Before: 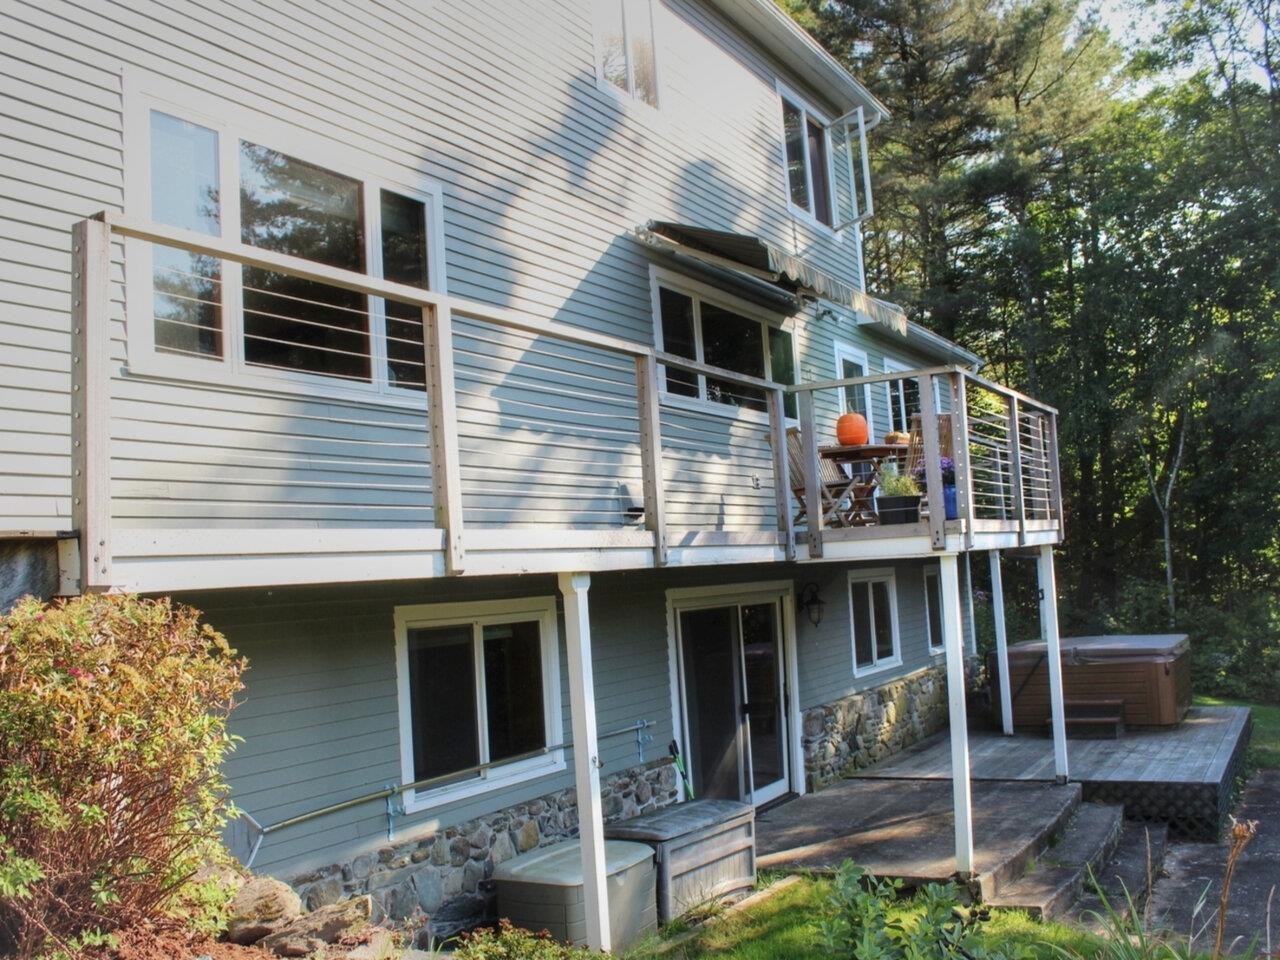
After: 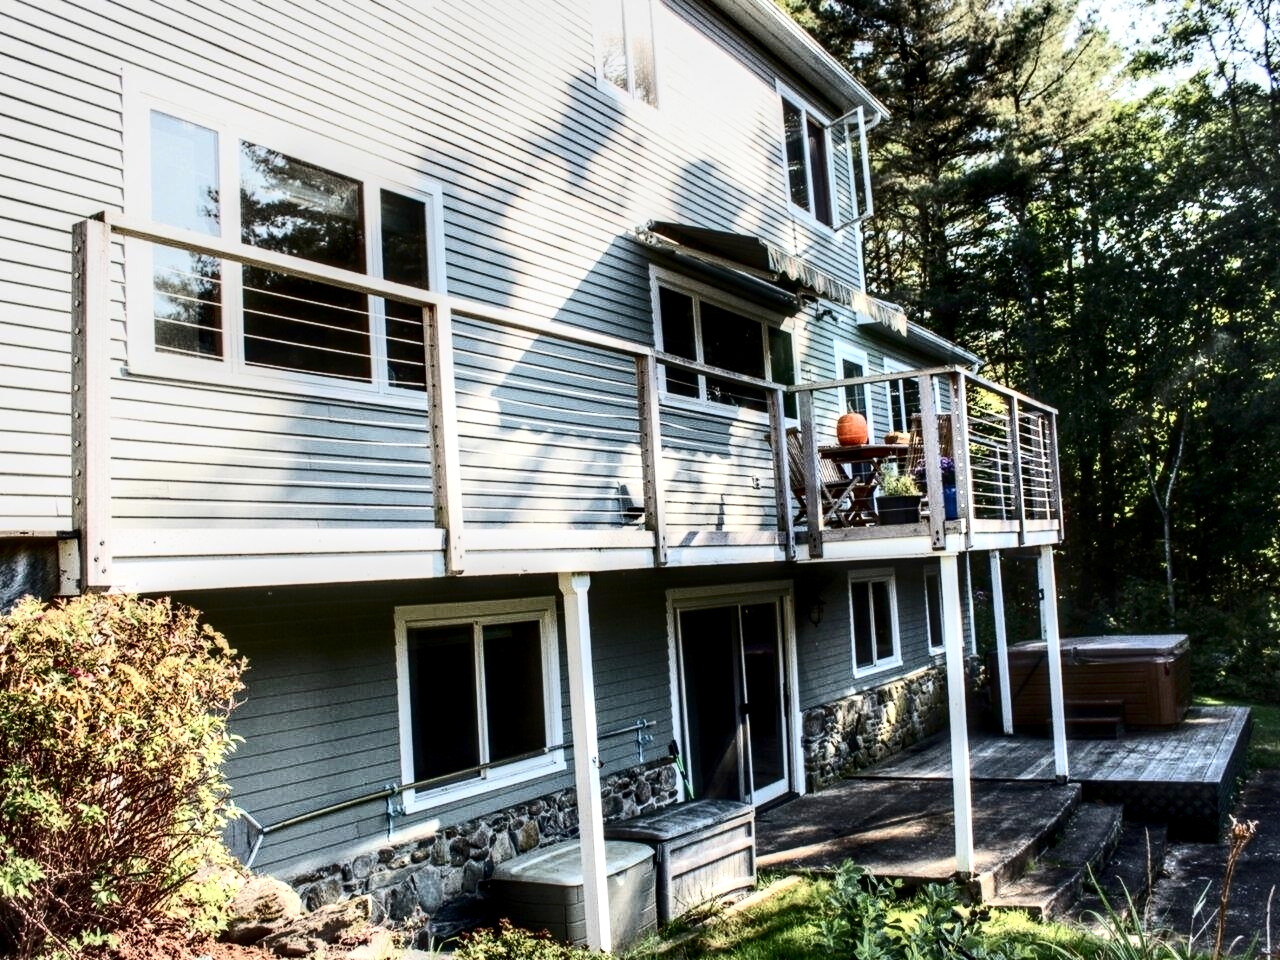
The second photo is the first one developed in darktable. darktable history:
contrast brightness saturation: contrast 0.514, saturation -0.082
local contrast: detail 150%
